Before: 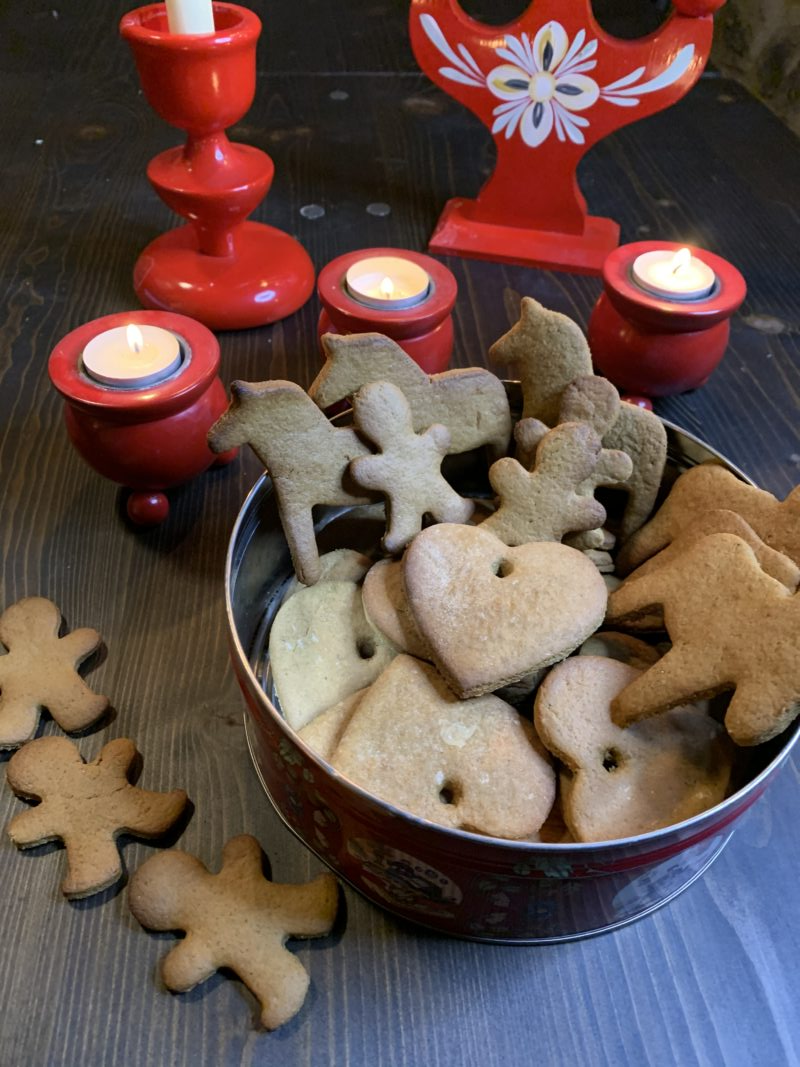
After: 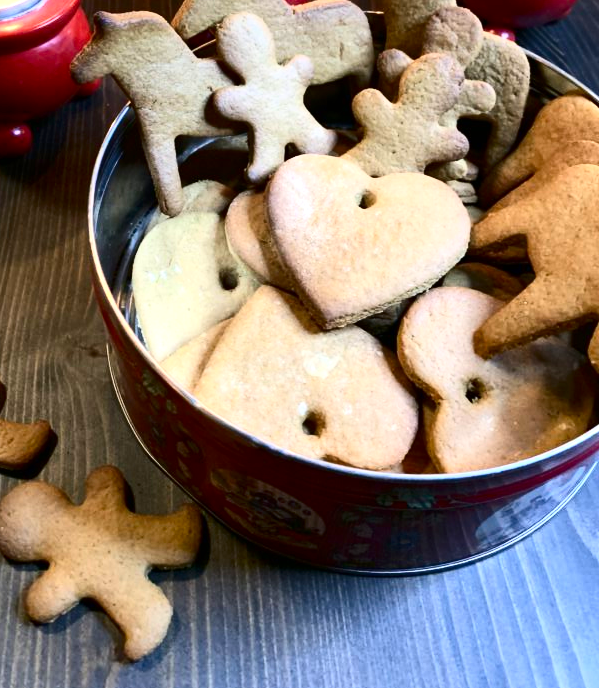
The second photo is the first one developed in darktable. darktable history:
contrast brightness saturation: contrast 0.284
crop and rotate: left 17.248%, top 34.622%, right 7.855%, bottom 0.816%
exposure: black level correction 0, exposure 0.697 EV, compensate exposure bias true, compensate highlight preservation false
